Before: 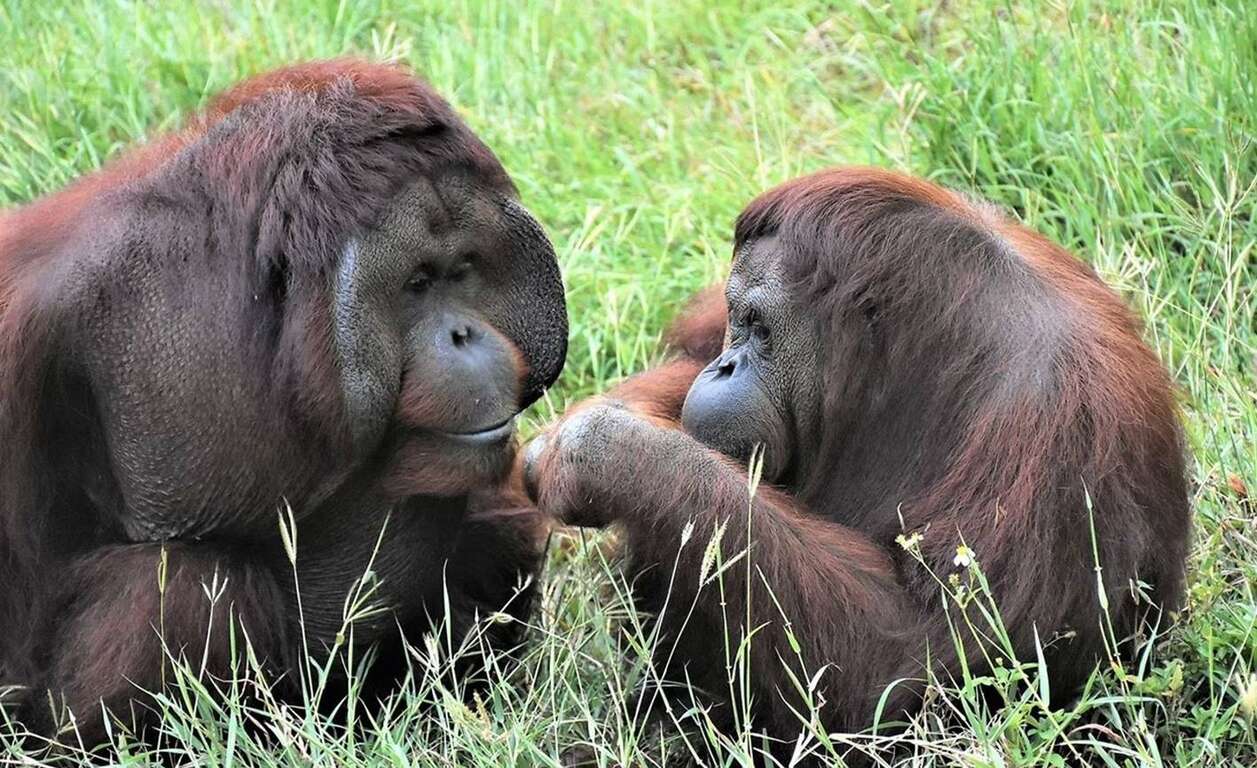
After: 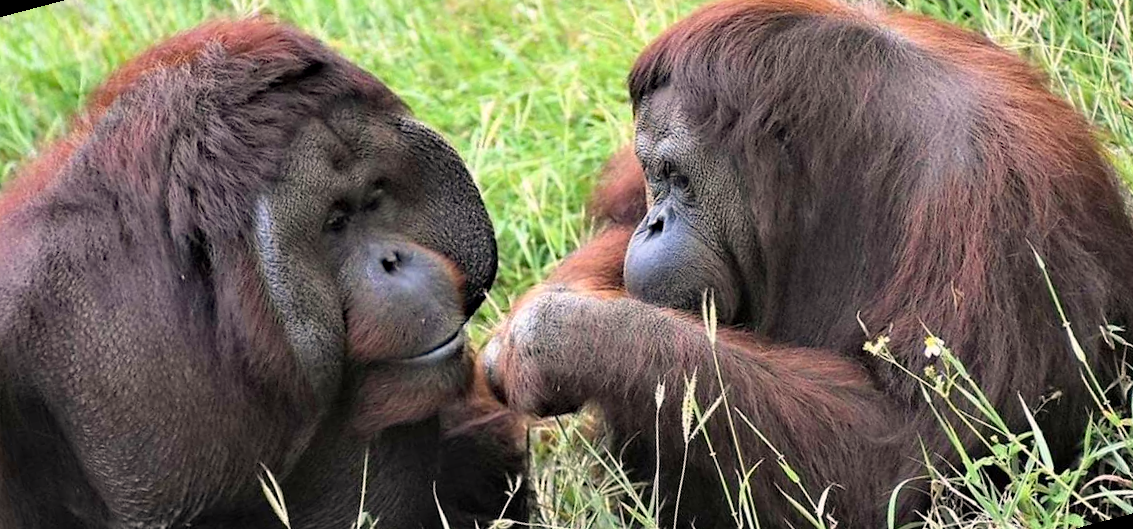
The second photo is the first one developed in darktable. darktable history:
color correction: highlights a* 3.84, highlights b* 5.07
haze removal: compatibility mode true, adaptive false
rotate and perspective: rotation -14.8°, crop left 0.1, crop right 0.903, crop top 0.25, crop bottom 0.748
